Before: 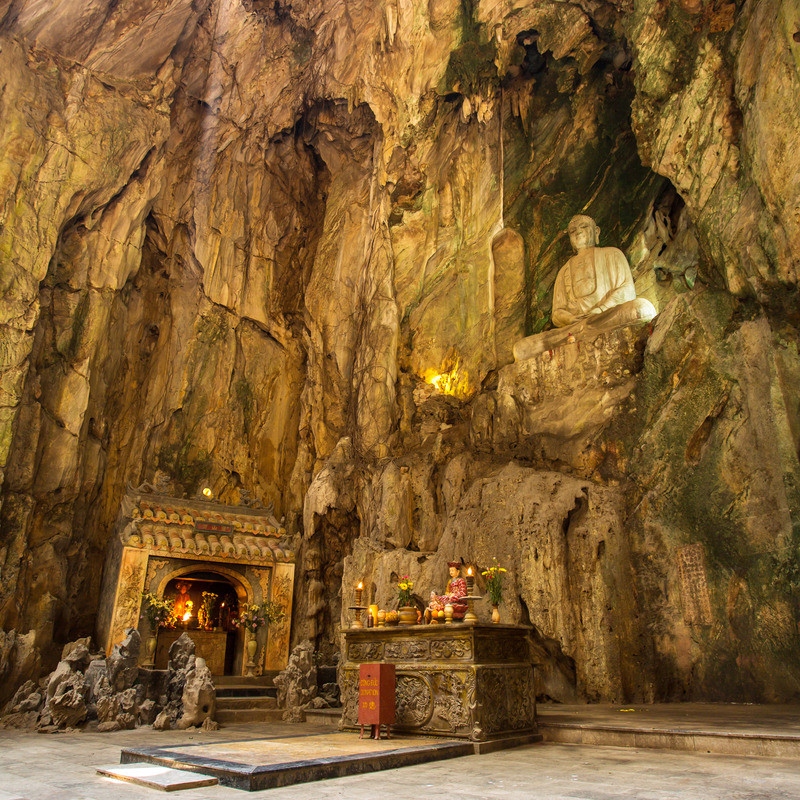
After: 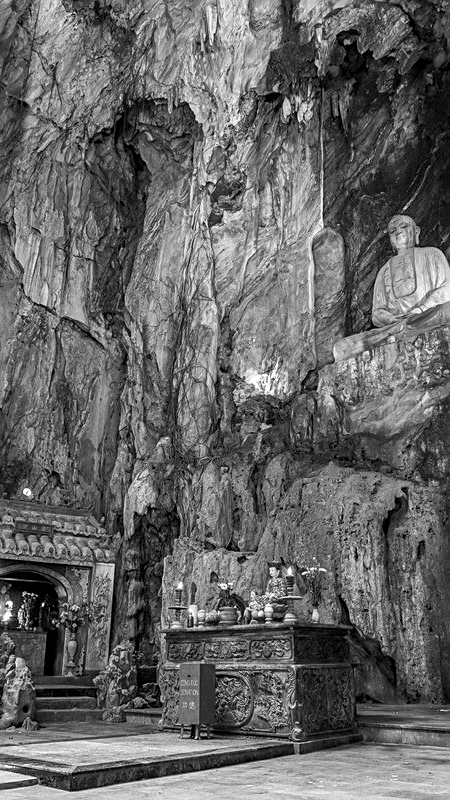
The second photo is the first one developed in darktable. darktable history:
exposure: compensate highlight preservation false
crop and rotate: left 22.516%, right 21.234%
local contrast: on, module defaults
monochrome: a -6.99, b 35.61, size 1.4
sharpen: on, module defaults
contrast brightness saturation: contrast 0.1, saturation -0.36
haze removal: compatibility mode true, adaptive false
